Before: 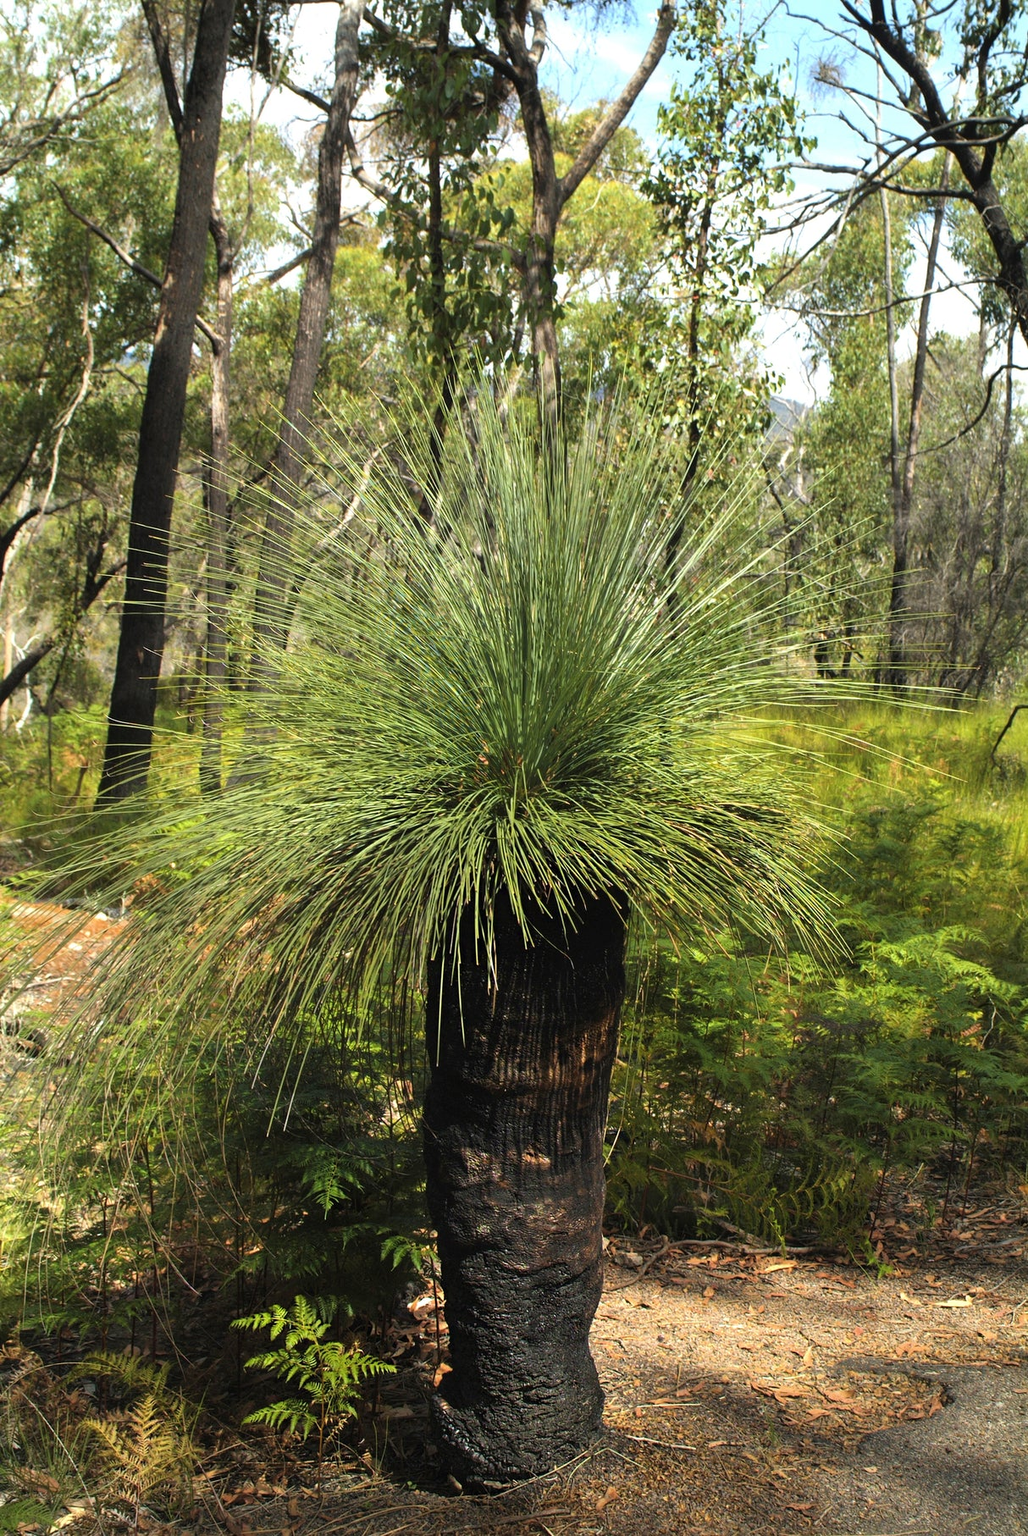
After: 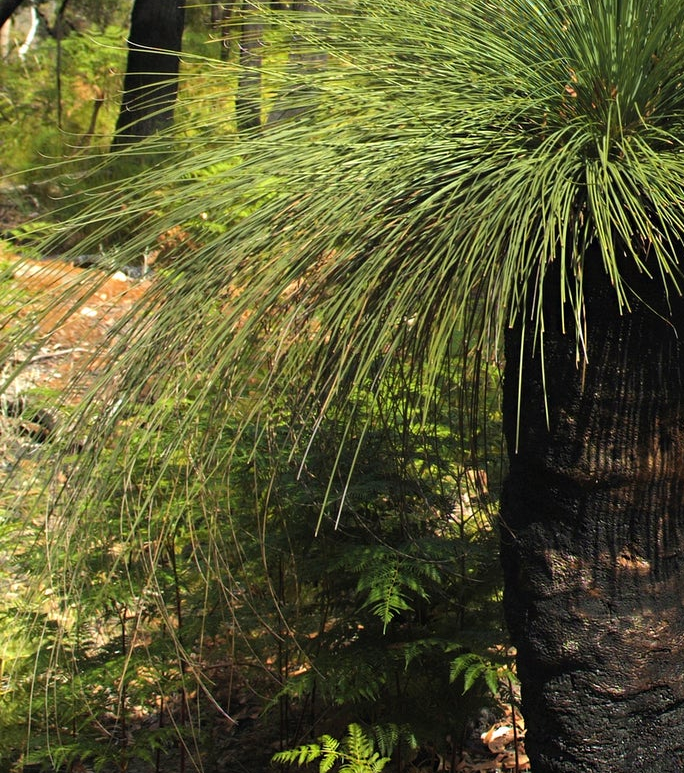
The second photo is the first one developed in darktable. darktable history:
crop: top 44.483%, right 43.593%, bottom 12.892%
haze removal: compatibility mode true, adaptive false
white balance: emerald 1
